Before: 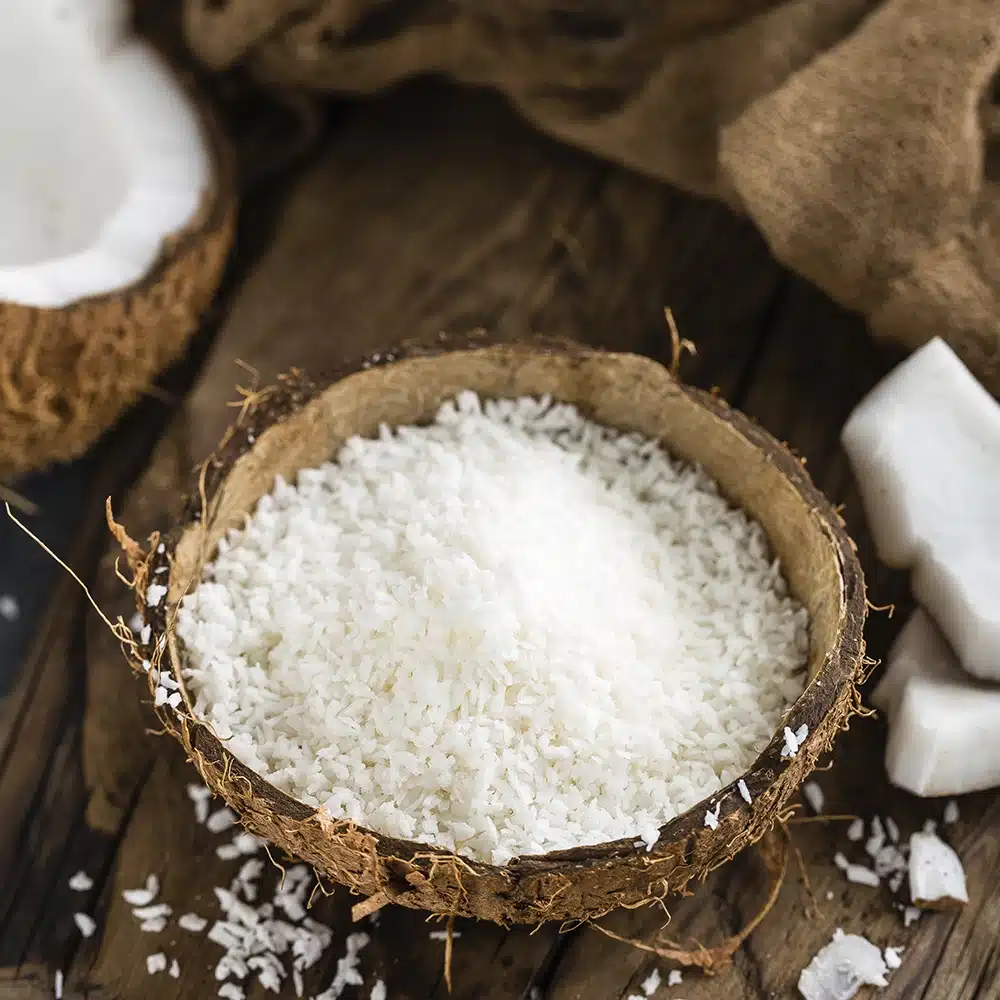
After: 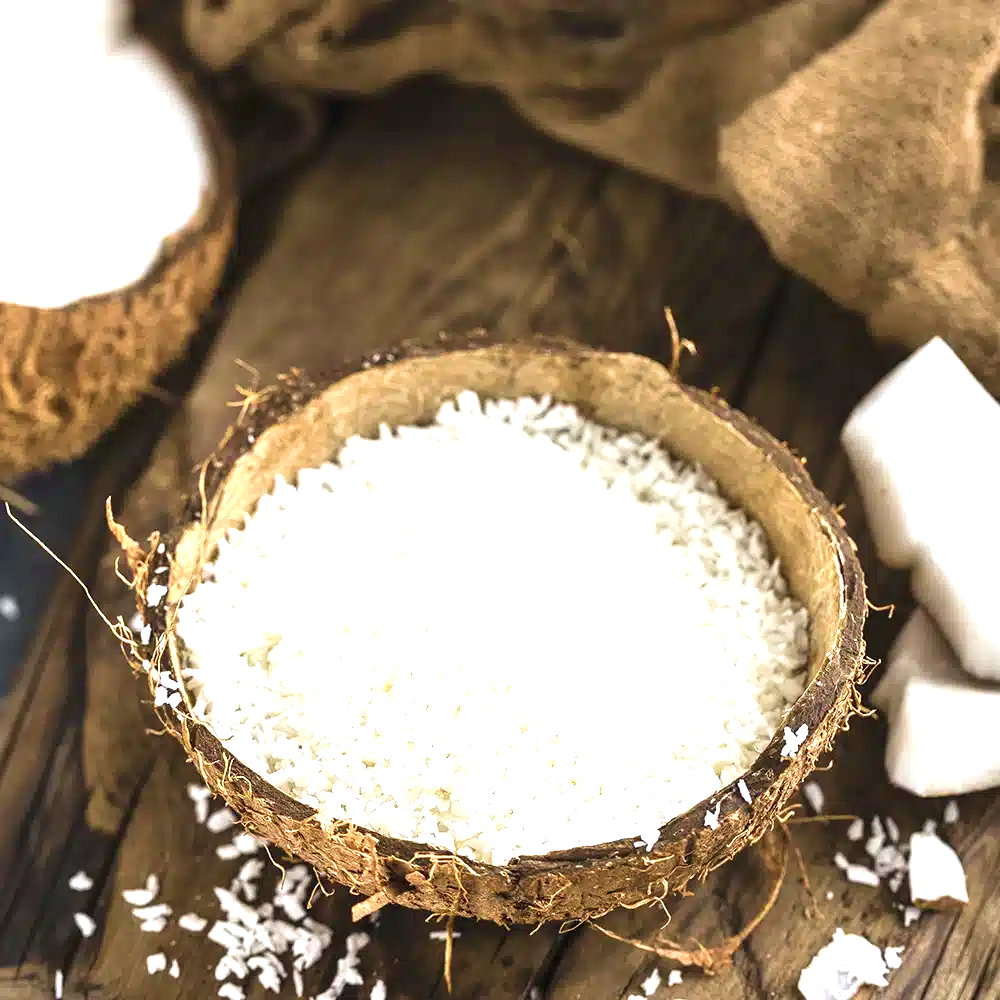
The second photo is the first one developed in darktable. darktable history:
velvia: on, module defaults
exposure: black level correction 0, exposure 1.199 EV, compensate highlight preservation false
